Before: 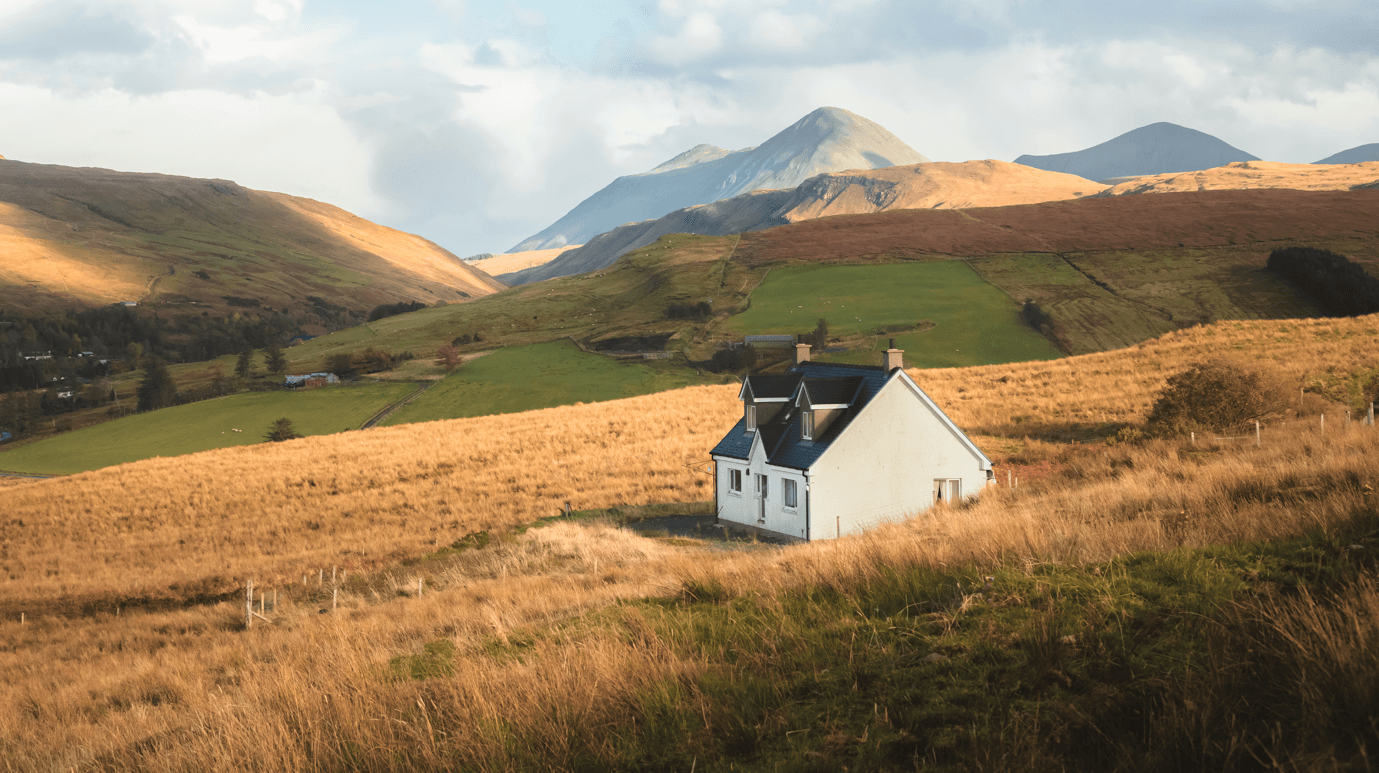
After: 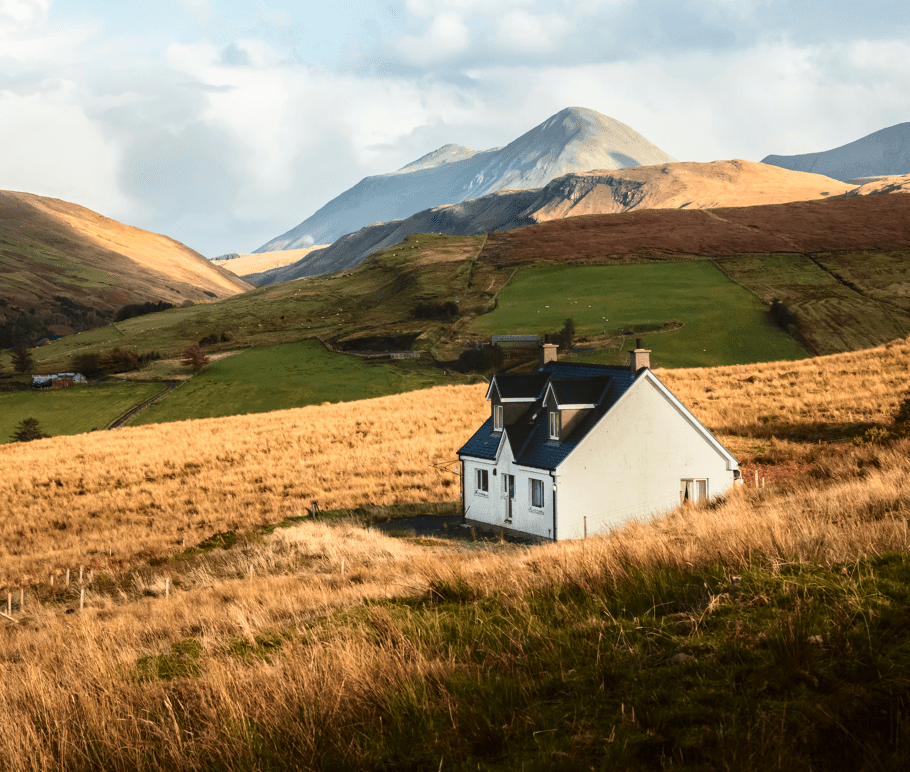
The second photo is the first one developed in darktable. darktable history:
crop and rotate: left 18.442%, right 15.508%
local contrast: on, module defaults
contrast brightness saturation: contrast 0.2, brightness -0.11, saturation 0.1
